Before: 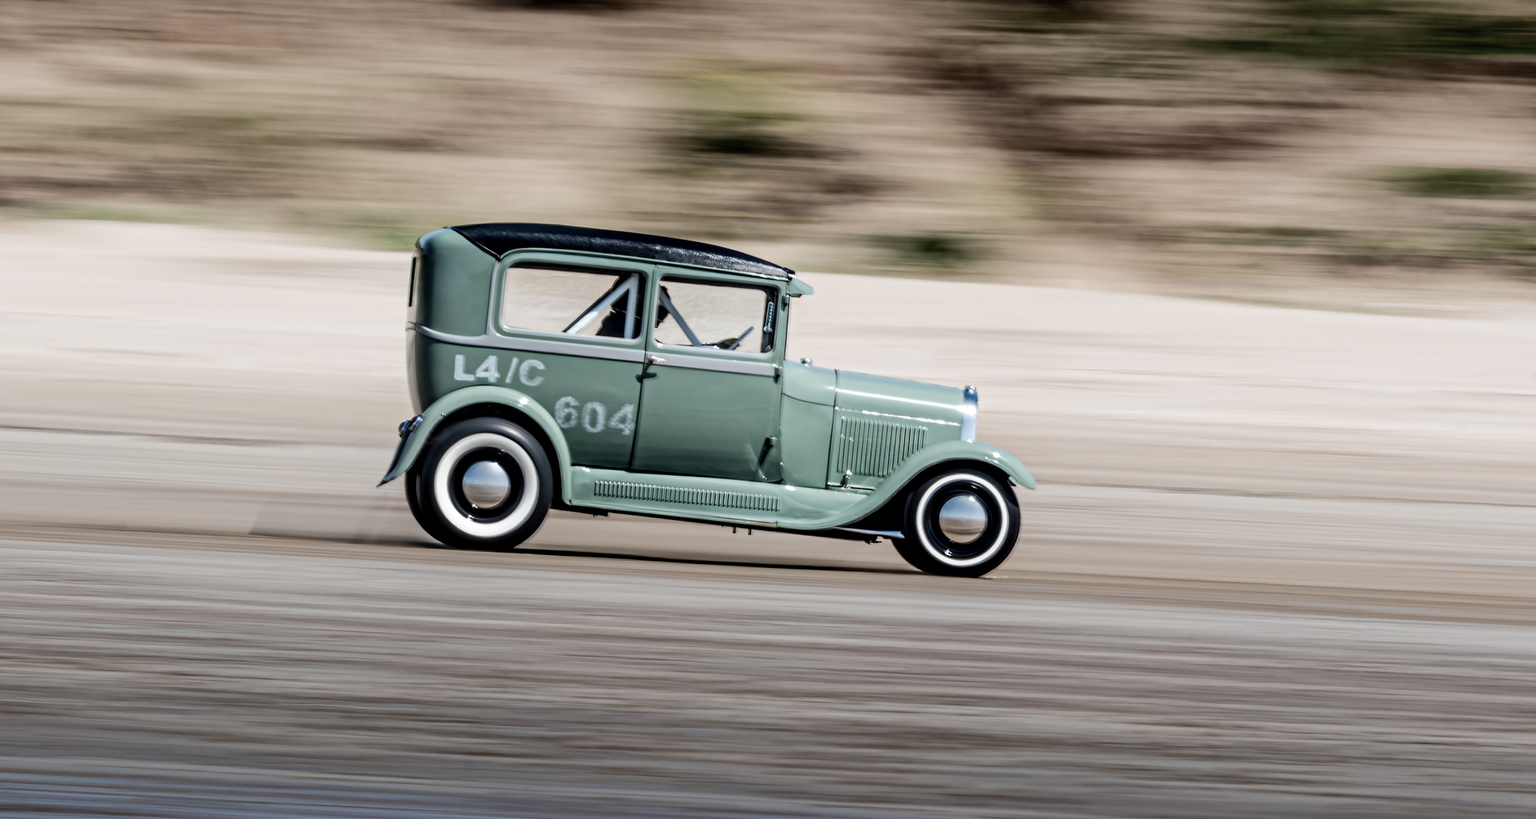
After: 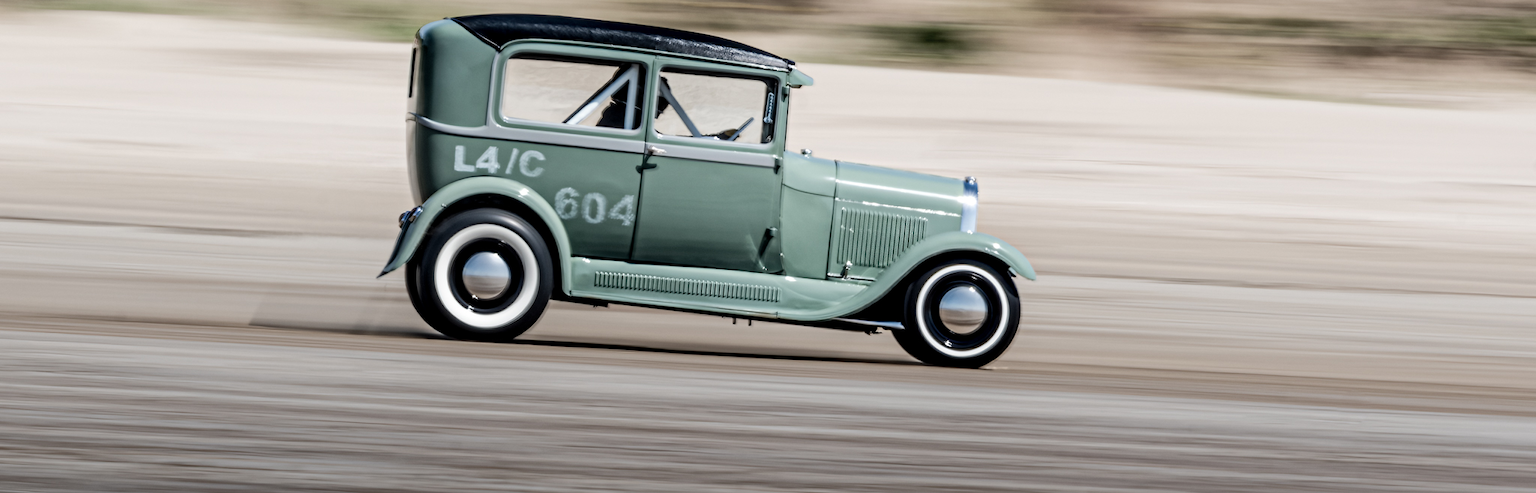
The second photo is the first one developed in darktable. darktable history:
crop and rotate: top 25.637%, bottom 14.027%
